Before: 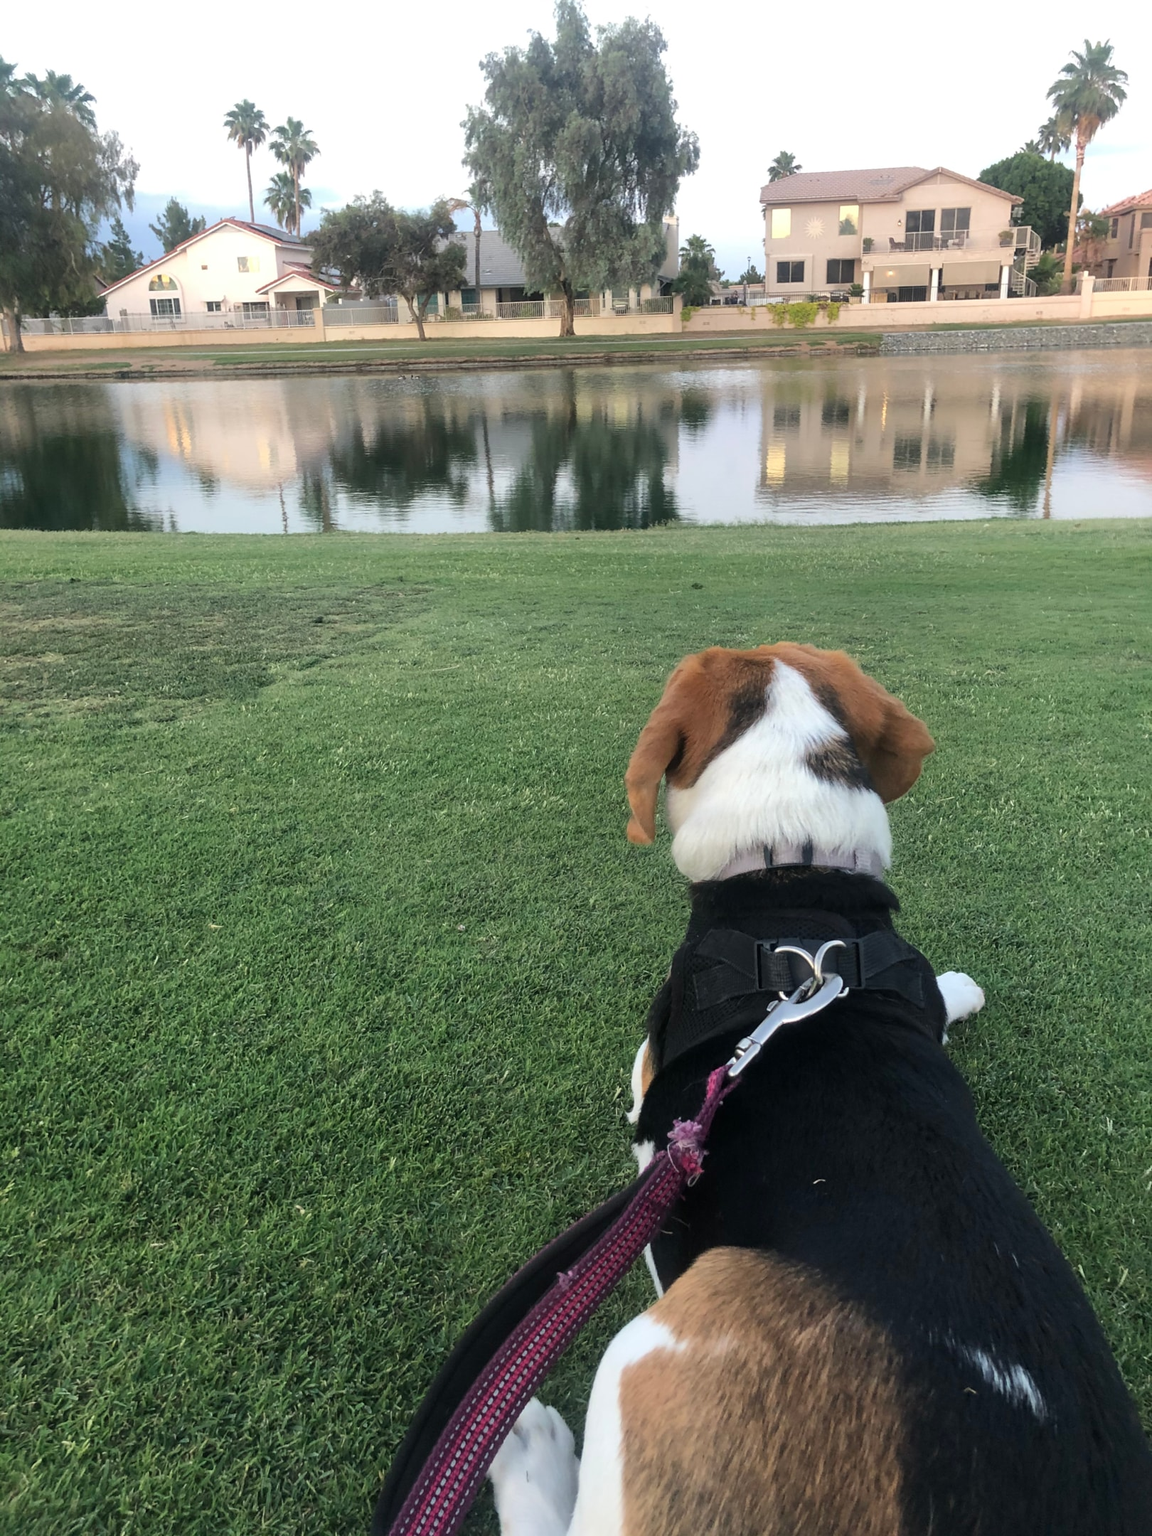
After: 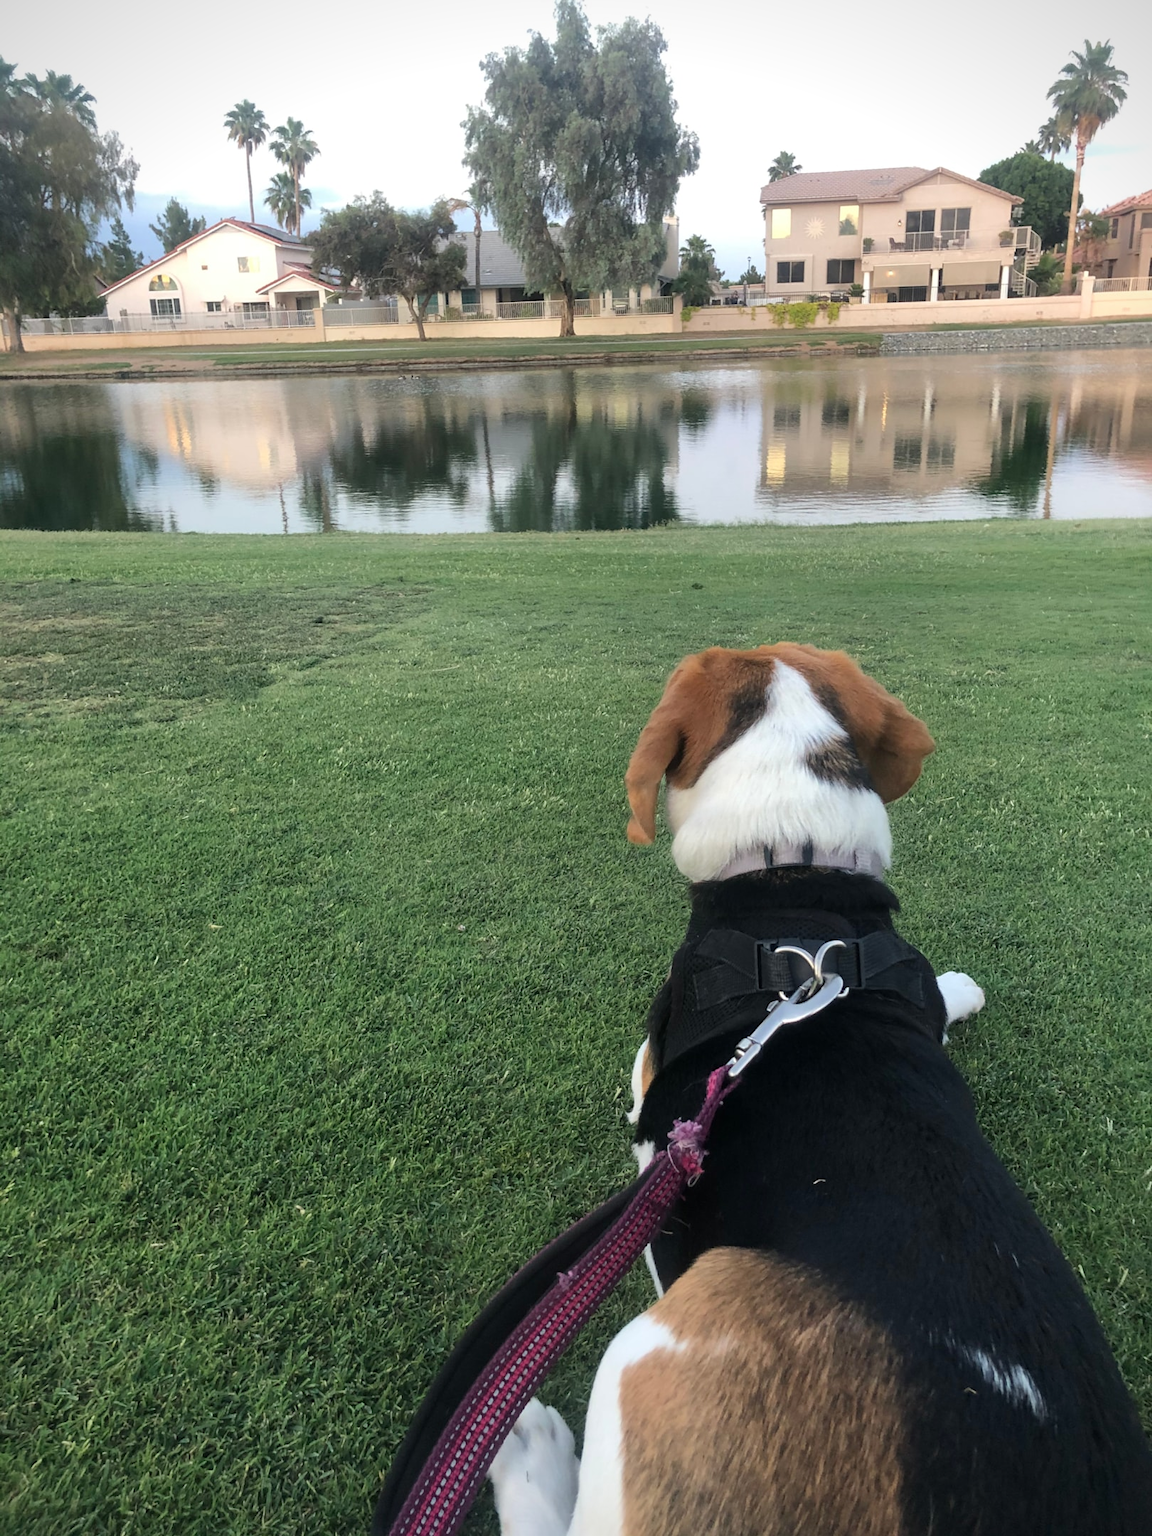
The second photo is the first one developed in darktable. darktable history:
vignetting: fall-off start 92.59%, saturation -0.035
